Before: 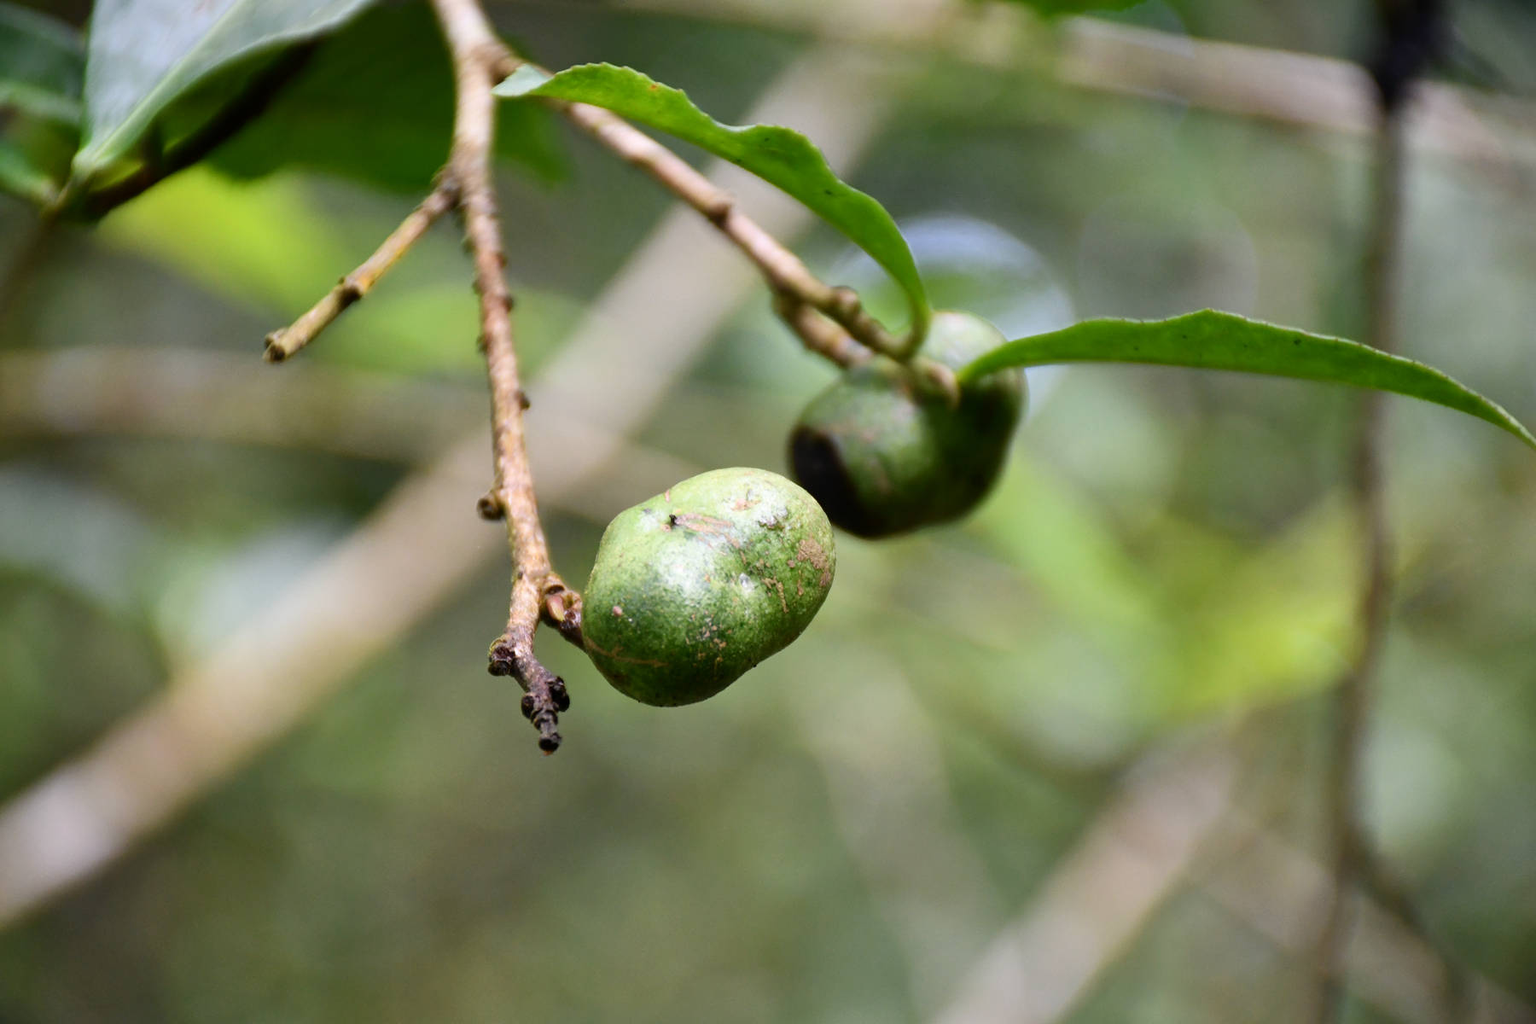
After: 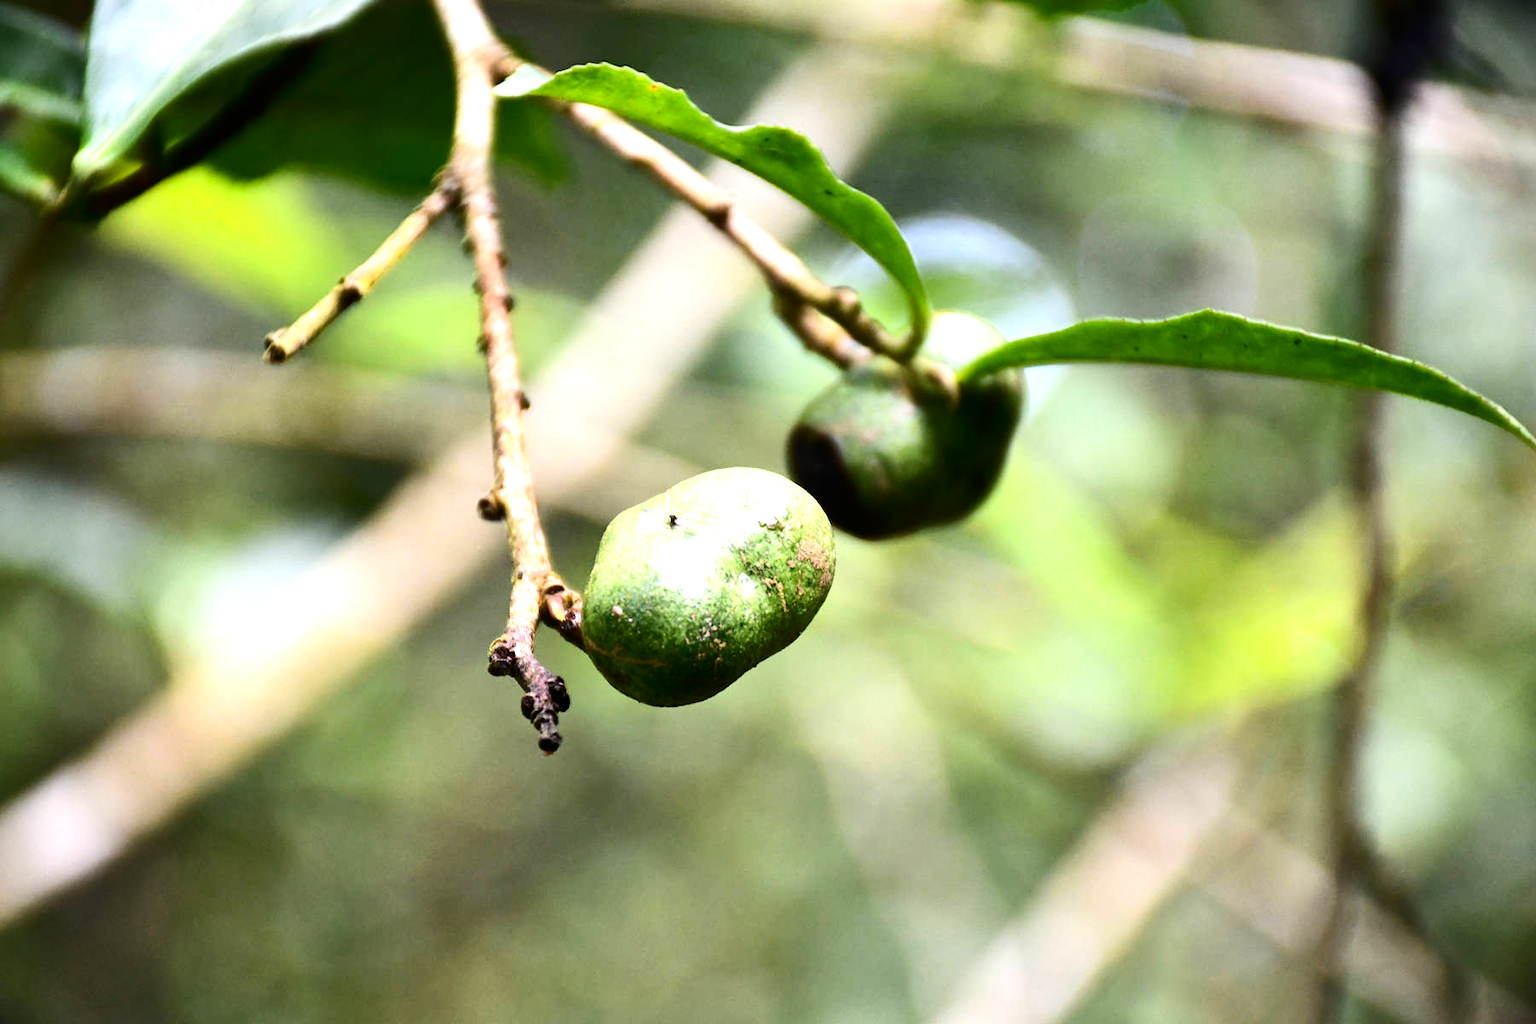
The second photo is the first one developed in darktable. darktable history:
exposure: exposure 0.367 EV, compensate highlight preservation false
tone equalizer: -8 EV -0.75 EV, -7 EV -0.7 EV, -6 EV -0.6 EV, -5 EV -0.4 EV, -3 EV 0.4 EV, -2 EV 0.6 EV, -1 EV 0.7 EV, +0 EV 0.75 EV, edges refinement/feathering 500, mask exposure compensation -1.57 EV, preserve details no
contrast brightness saturation: contrast 0.15, brightness -0.01, saturation 0.1
